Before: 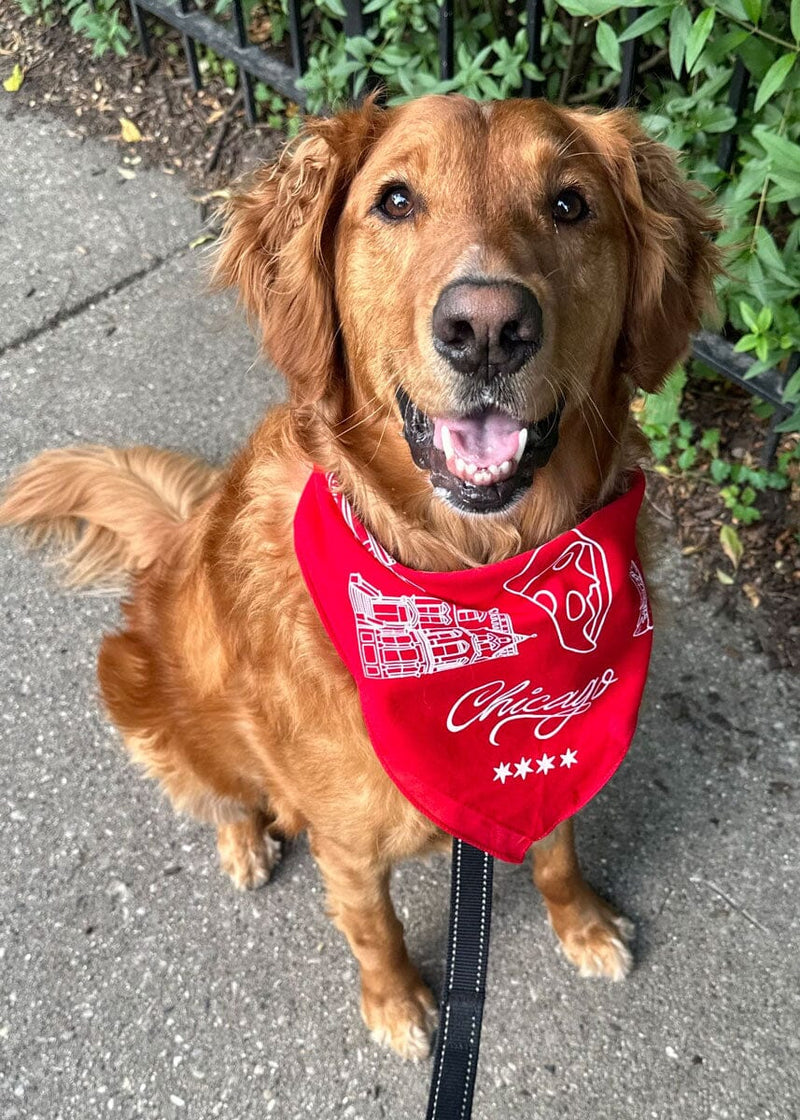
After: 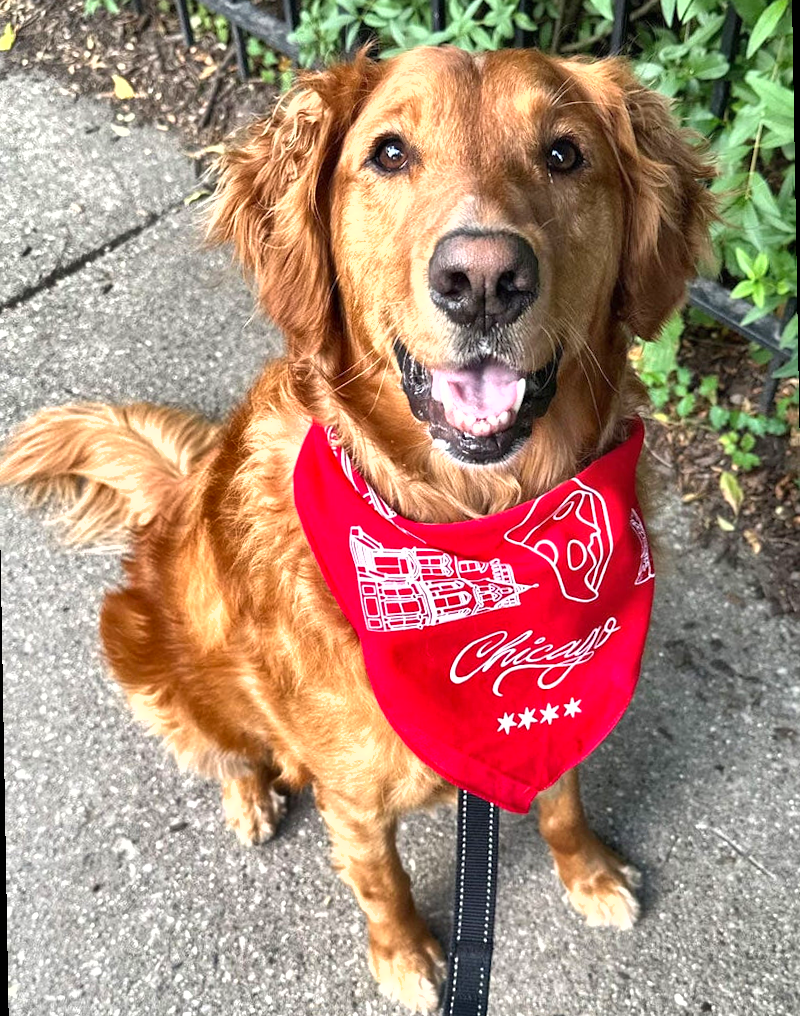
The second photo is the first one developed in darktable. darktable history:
tone equalizer: on, module defaults
rotate and perspective: rotation -1°, crop left 0.011, crop right 0.989, crop top 0.025, crop bottom 0.975
shadows and highlights: radius 108.52, shadows 23.73, highlights -59.32, low approximation 0.01, soften with gaussian
crop and rotate: top 2.479%, bottom 3.018%
exposure: black level correction 0, exposure 0.7 EV, compensate exposure bias true, compensate highlight preservation false
